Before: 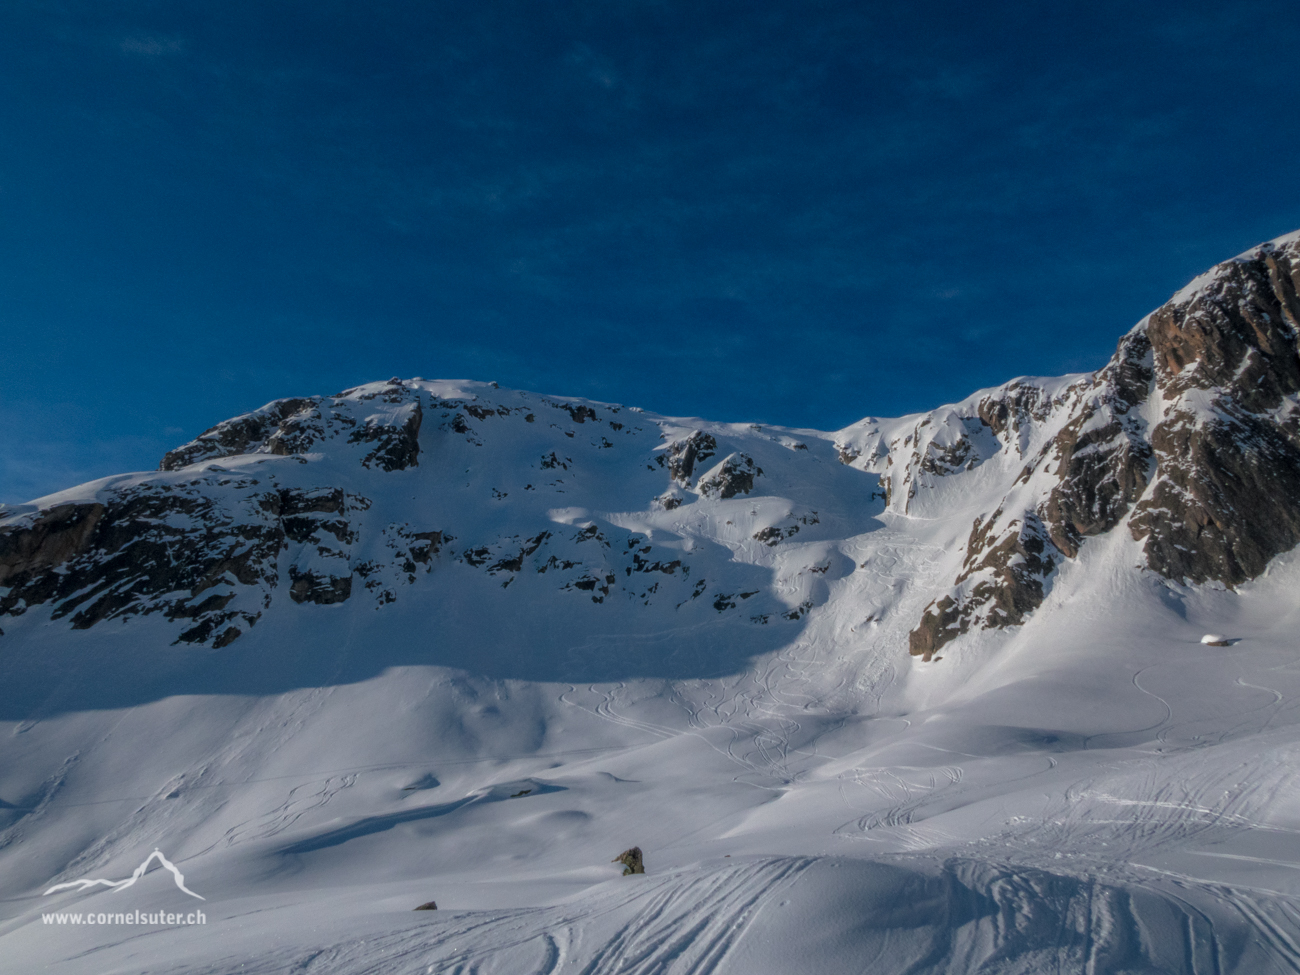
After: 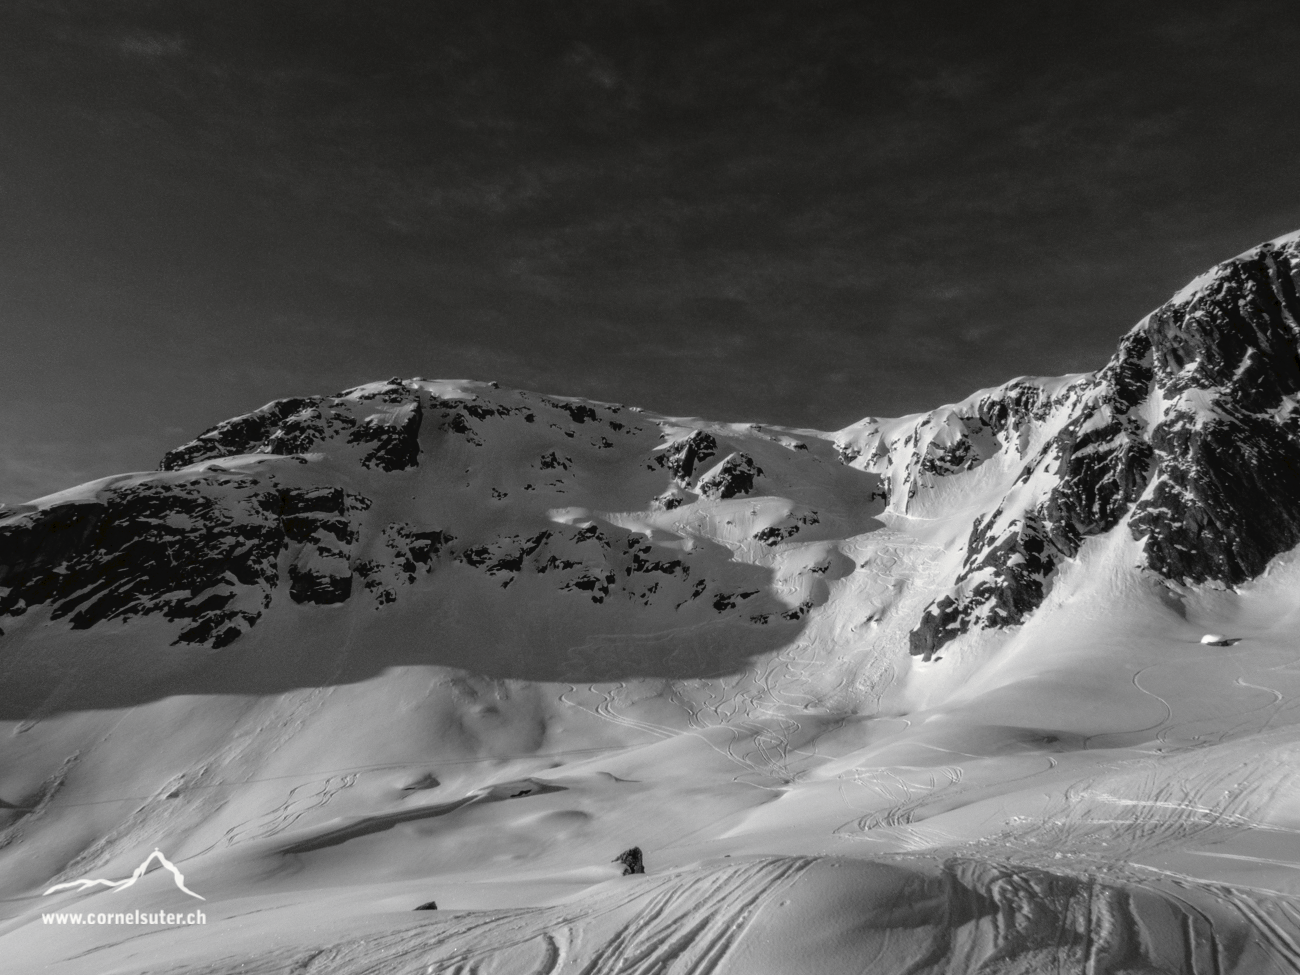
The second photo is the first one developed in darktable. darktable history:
tone curve: curves: ch0 [(0, 0) (0.003, 0.033) (0.011, 0.033) (0.025, 0.036) (0.044, 0.039) (0.069, 0.04) (0.1, 0.043) (0.136, 0.052) (0.177, 0.085) (0.224, 0.14) (0.277, 0.225) (0.335, 0.333) (0.399, 0.419) (0.468, 0.51) (0.543, 0.603) (0.623, 0.713) (0.709, 0.808) (0.801, 0.901) (0.898, 0.98) (1, 1)], preserve colors none
color look up table: target L [95.84, 87.05, 80.24, 73.19, 51.49, 47.64, 49.24, 39.07, 30.16, 23.82, 1.645, 200, 83.48, 78.43, 72.94, 60.94, 48.04, 43.19, 37.82, 38.52, 36.57, 19.87, 16.59, 93.05, 79.88, 74.42, 76.98, 84.56, 67, 60.68, 82.41, 60.68, 47.24, 70.73, 44.54, 32.89, 31.46, 22.62, 34.88, 11.26, 19.24, 3.967, 84.91, 80.24, 67.37, 62.08, 56.83, 53.98, 35.16], target a [-0.099, 0, 0, 0.001, 0.001, 0, 0, 0, 0.001, 0.001, -0.153, 0 ×4, 0.001, 0, 0, 0, 0.001, 0.001, 0.001, 0, -0.292, 0 ×5, 0.001, -0.002, 0.001 ×6, 0, 0.001, 0, 0.001, -0.248, 0 ×4, 0.001, 0.001, 0.001], target b [1.226, 0.002, 0.002, -0.005, -0.004, 0.001, 0.001, -0.004, -0.005, -0.004, 1.891, 0, 0.002, 0.002, 0.002, -0.004, 0.001, 0, 0, -0.004, -0.004, -0.004, -0.003, 3.658, 0.002 ×5, -0.004, 0.025, -0.004 ×5, -0.005, -0.002, -0.004, 0.002, -0.004, 3.06, 0.002 ×4, -0.004, -0.003, -0.004], num patches 49
